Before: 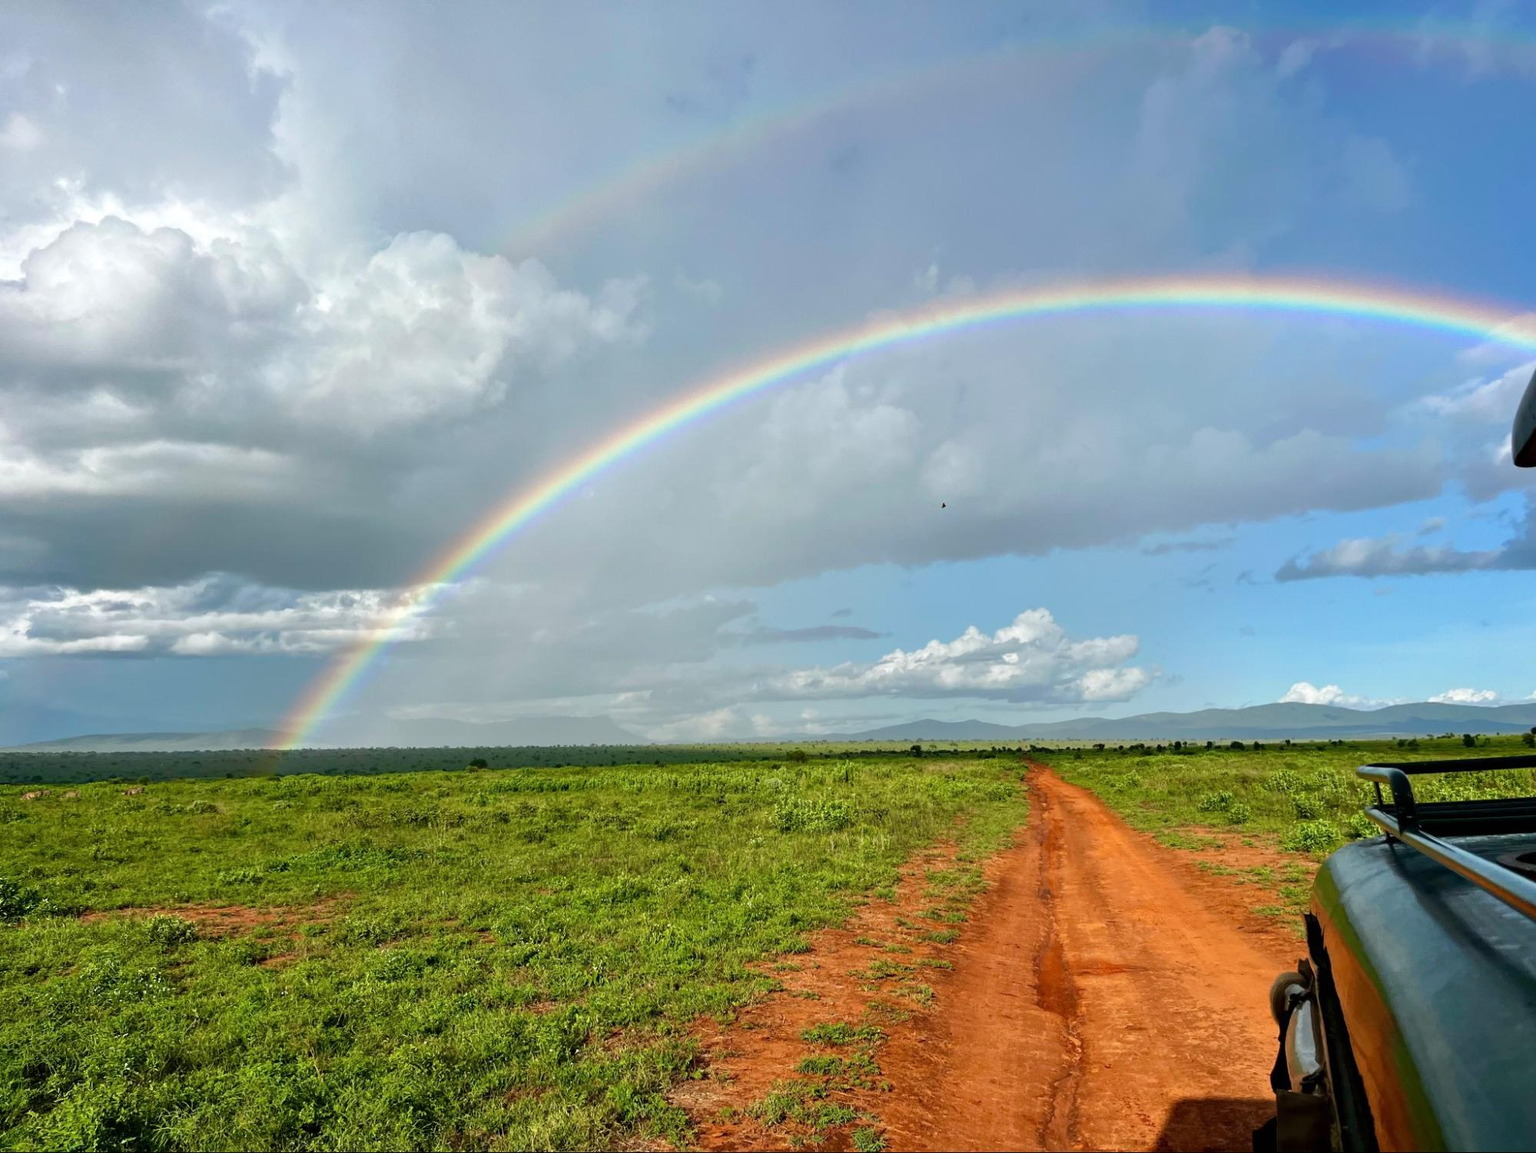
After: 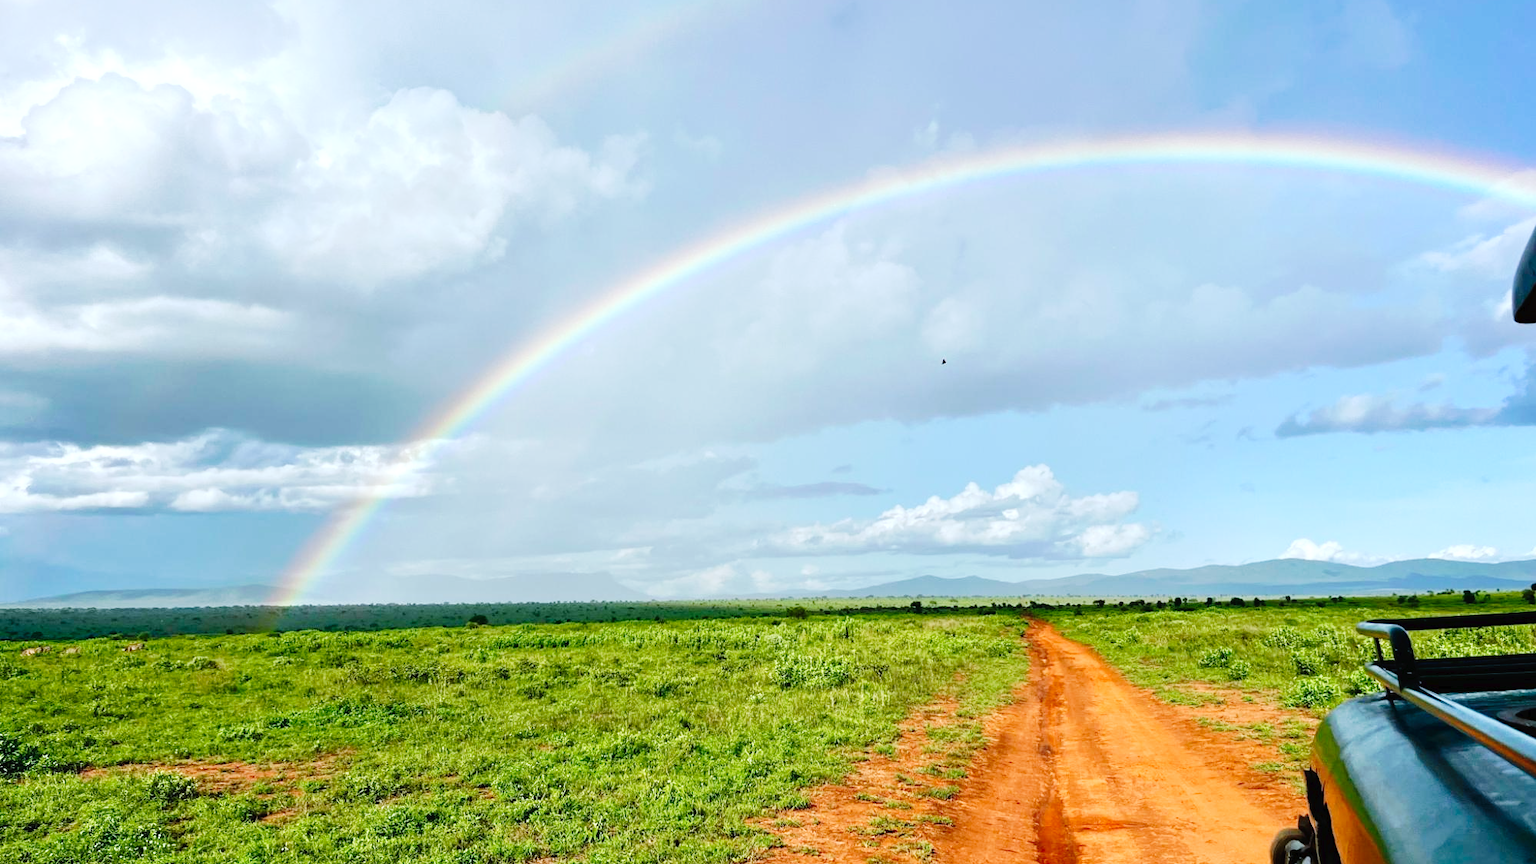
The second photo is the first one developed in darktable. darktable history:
color calibration: gray › normalize channels true, illuminant custom, x 0.368, y 0.373, temperature 4350.27 K, gamut compression 0.02
crop and rotate: top 12.513%, bottom 12.426%
exposure: exposure 0.203 EV, compensate highlight preservation false
tone curve: curves: ch0 [(0, 0) (0.003, 0.016) (0.011, 0.019) (0.025, 0.023) (0.044, 0.029) (0.069, 0.042) (0.1, 0.068) (0.136, 0.101) (0.177, 0.143) (0.224, 0.21) (0.277, 0.289) (0.335, 0.379) (0.399, 0.476) (0.468, 0.569) (0.543, 0.654) (0.623, 0.75) (0.709, 0.822) (0.801, 0.893) (0.898, 0.946) (1, 1)], preserve colors none
